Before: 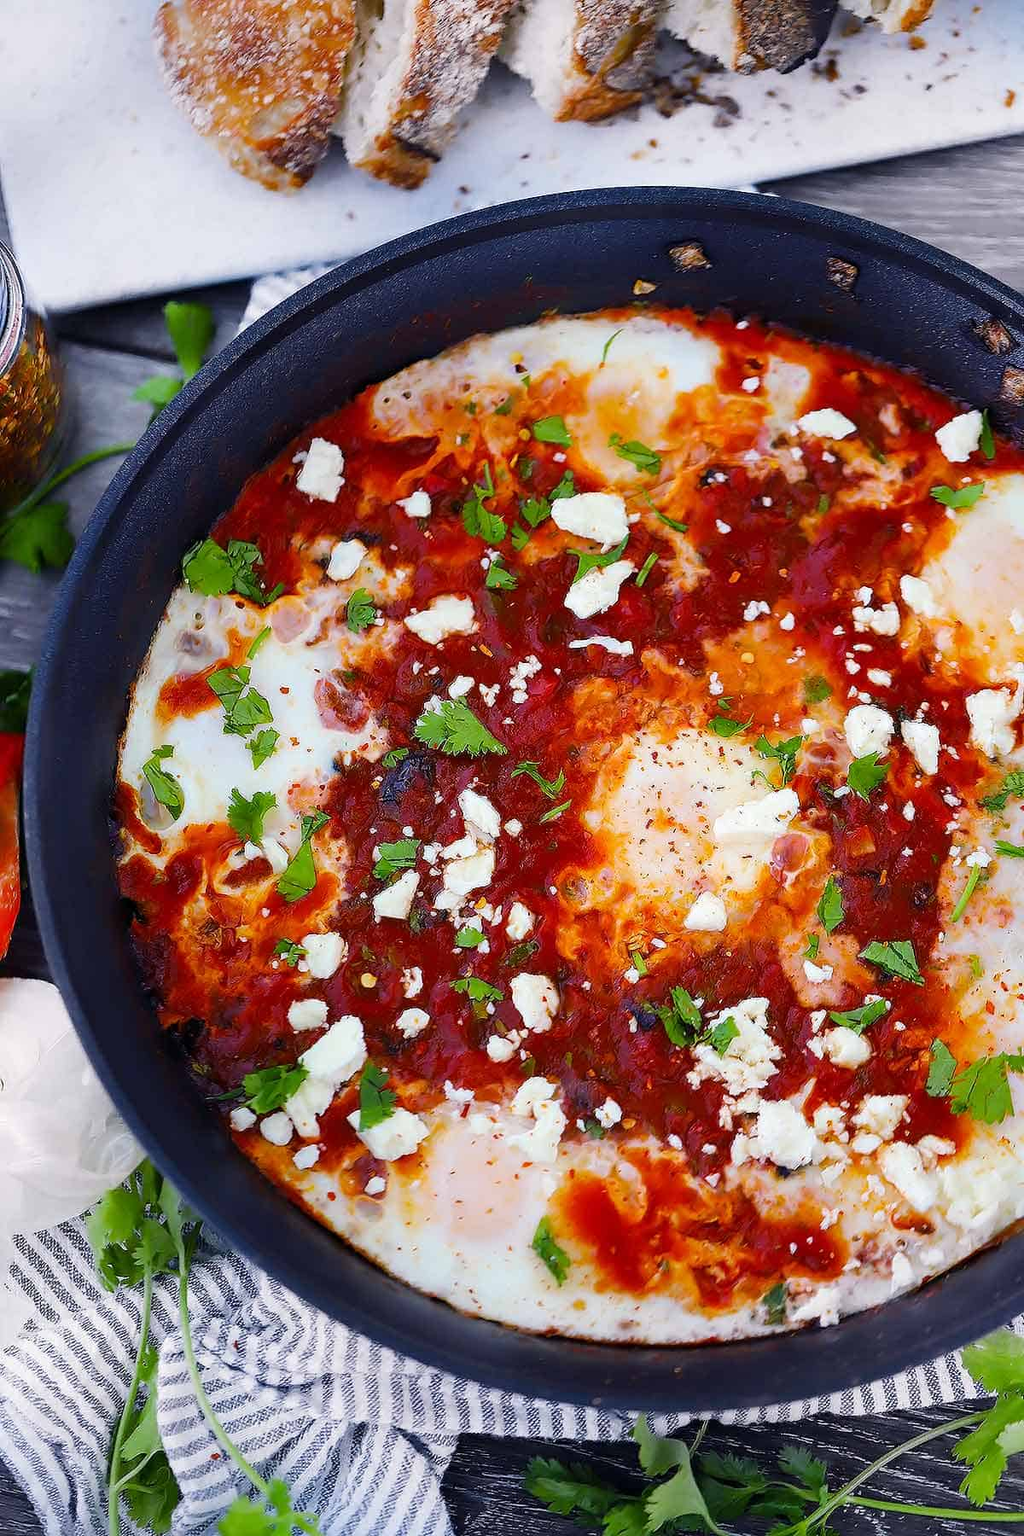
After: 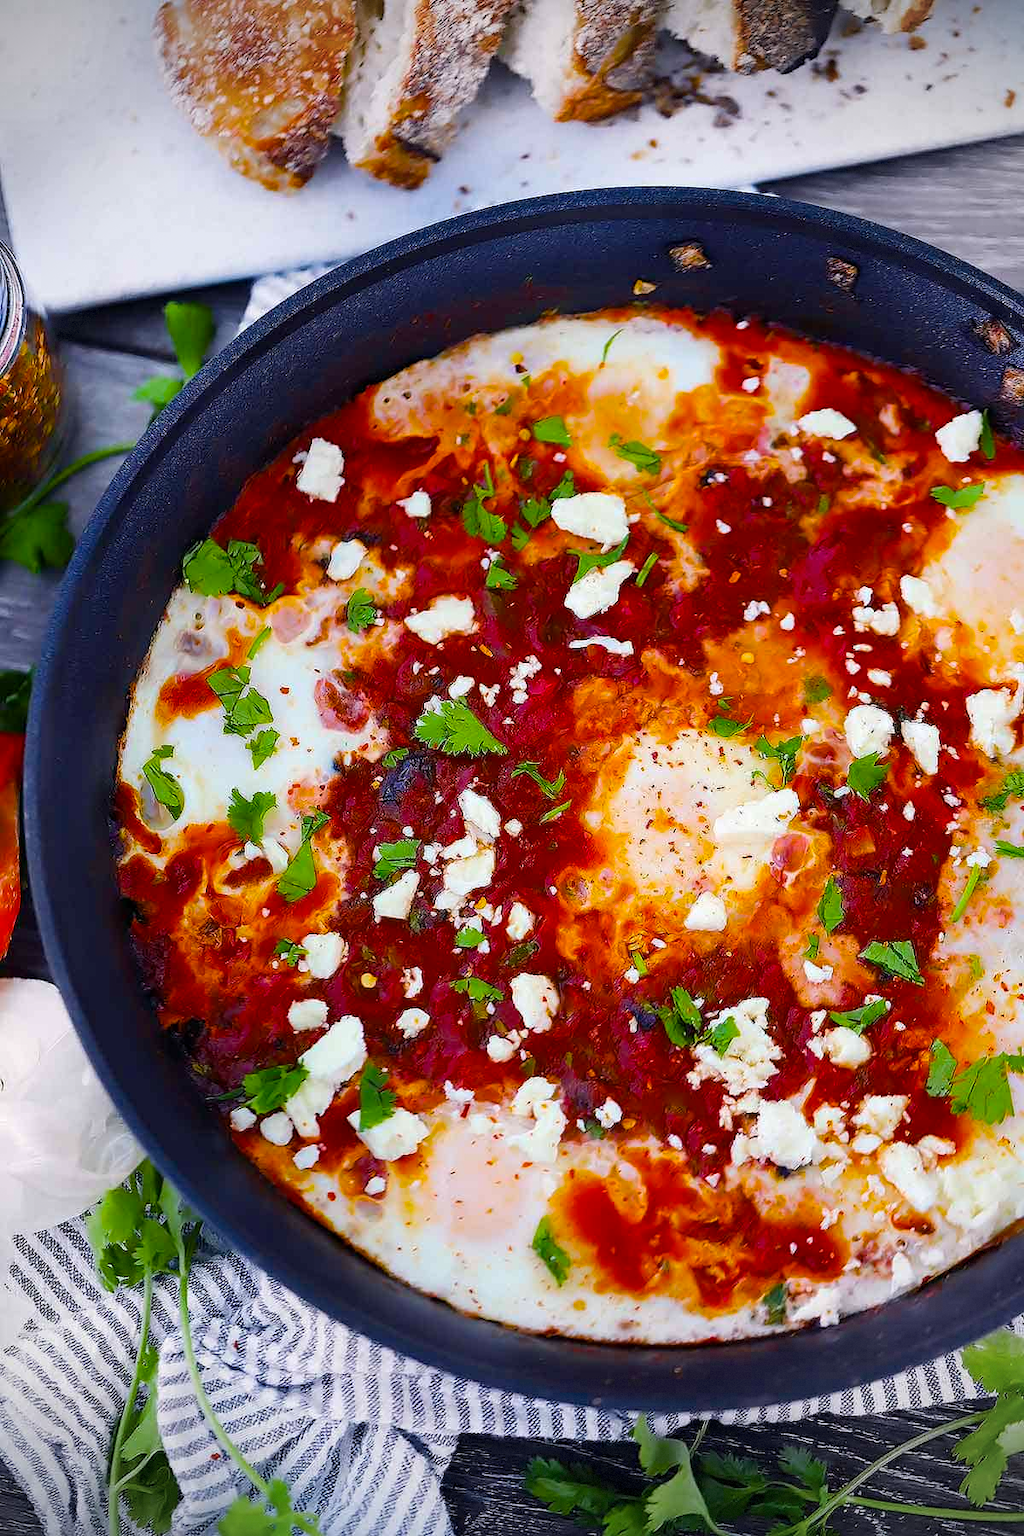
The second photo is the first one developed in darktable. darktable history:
color balance rgb: perceptual saturation grading › global saturation 30%, global vibrance 10%
vignetting: dithering 8-bit output, unbound false
